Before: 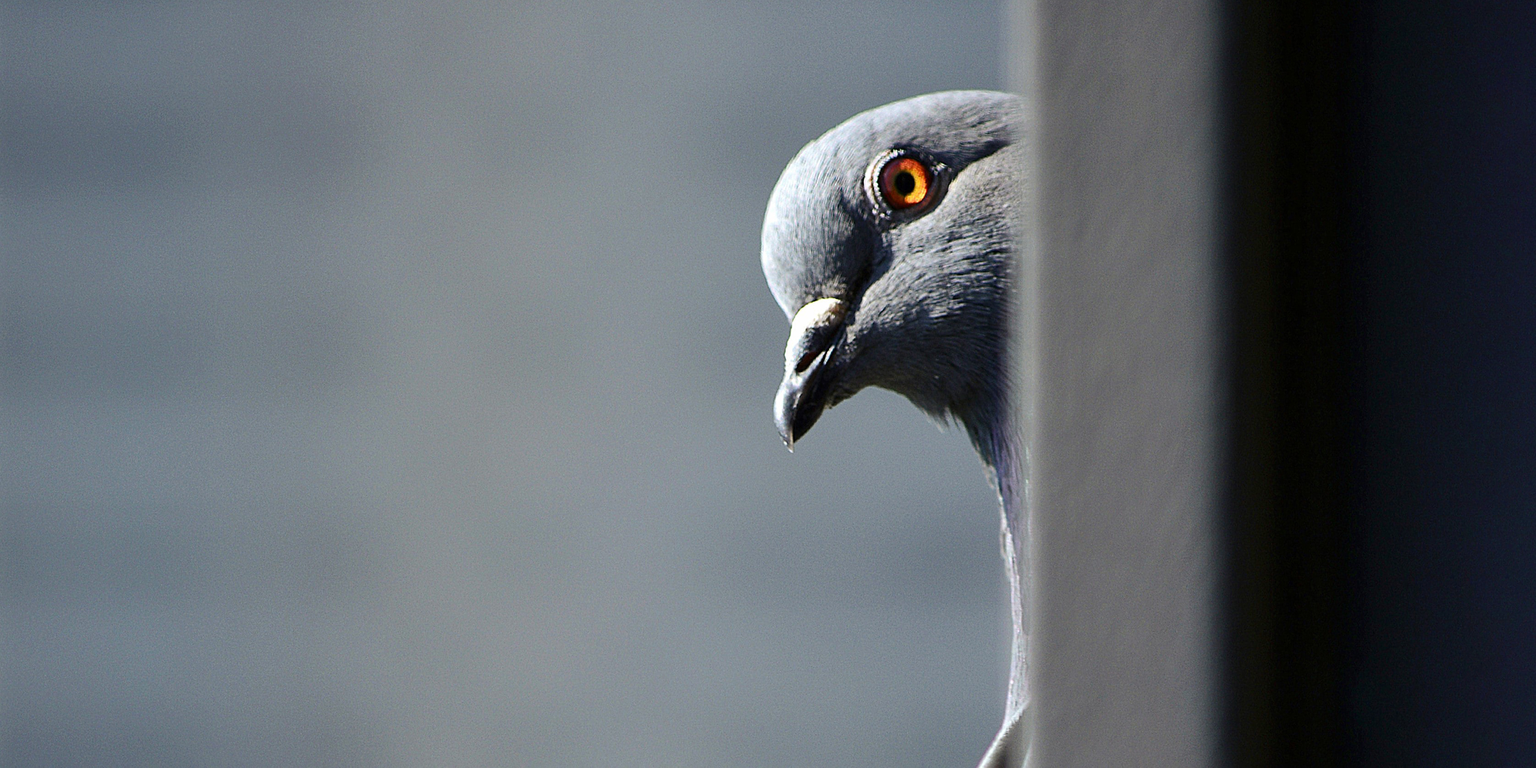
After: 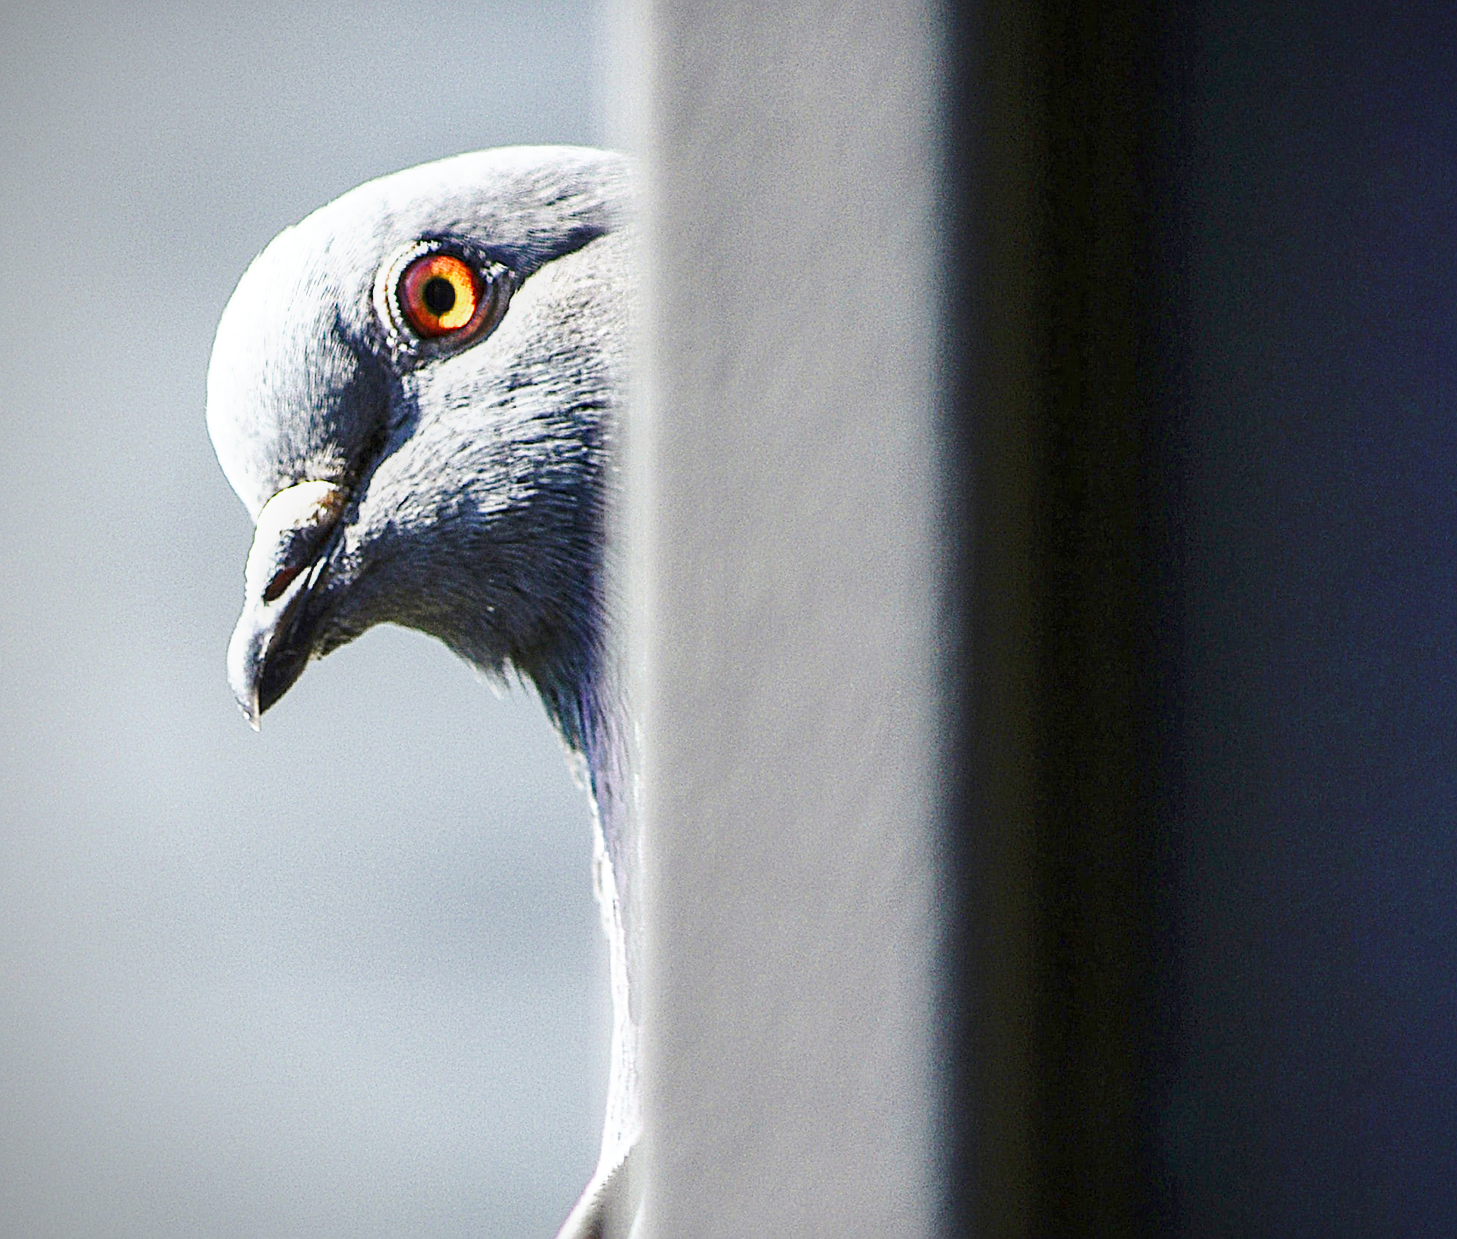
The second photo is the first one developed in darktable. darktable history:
sharpen: amount 0.208
crop: left 41.188%
local contrast: on, module defaults
base curve: curves: ch0 [(0, 0) (0.025, 0.046) (0.112, 0.277) (0.467, 0.74) (0.814, 0.929) (1, 0.942)], preserve colors none
exposure: exposure 0.558 EV, compensate highlight preservation false
vignetting: saturation -0.029
